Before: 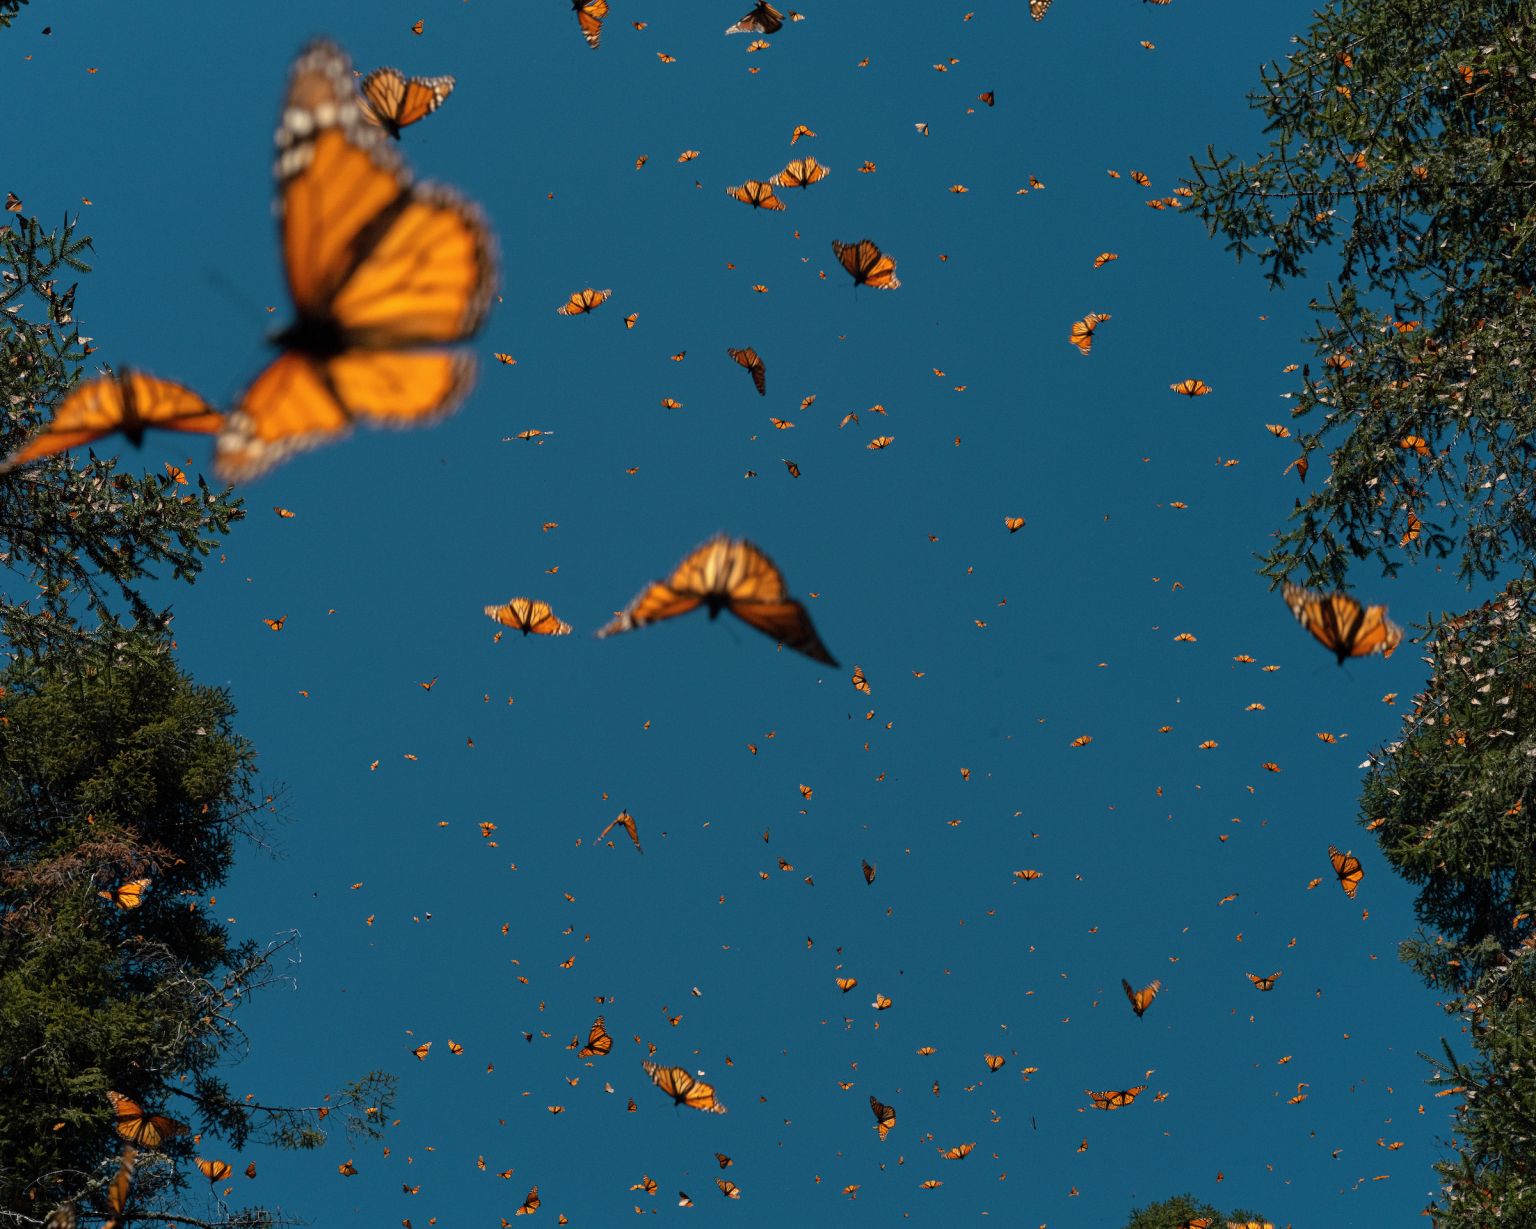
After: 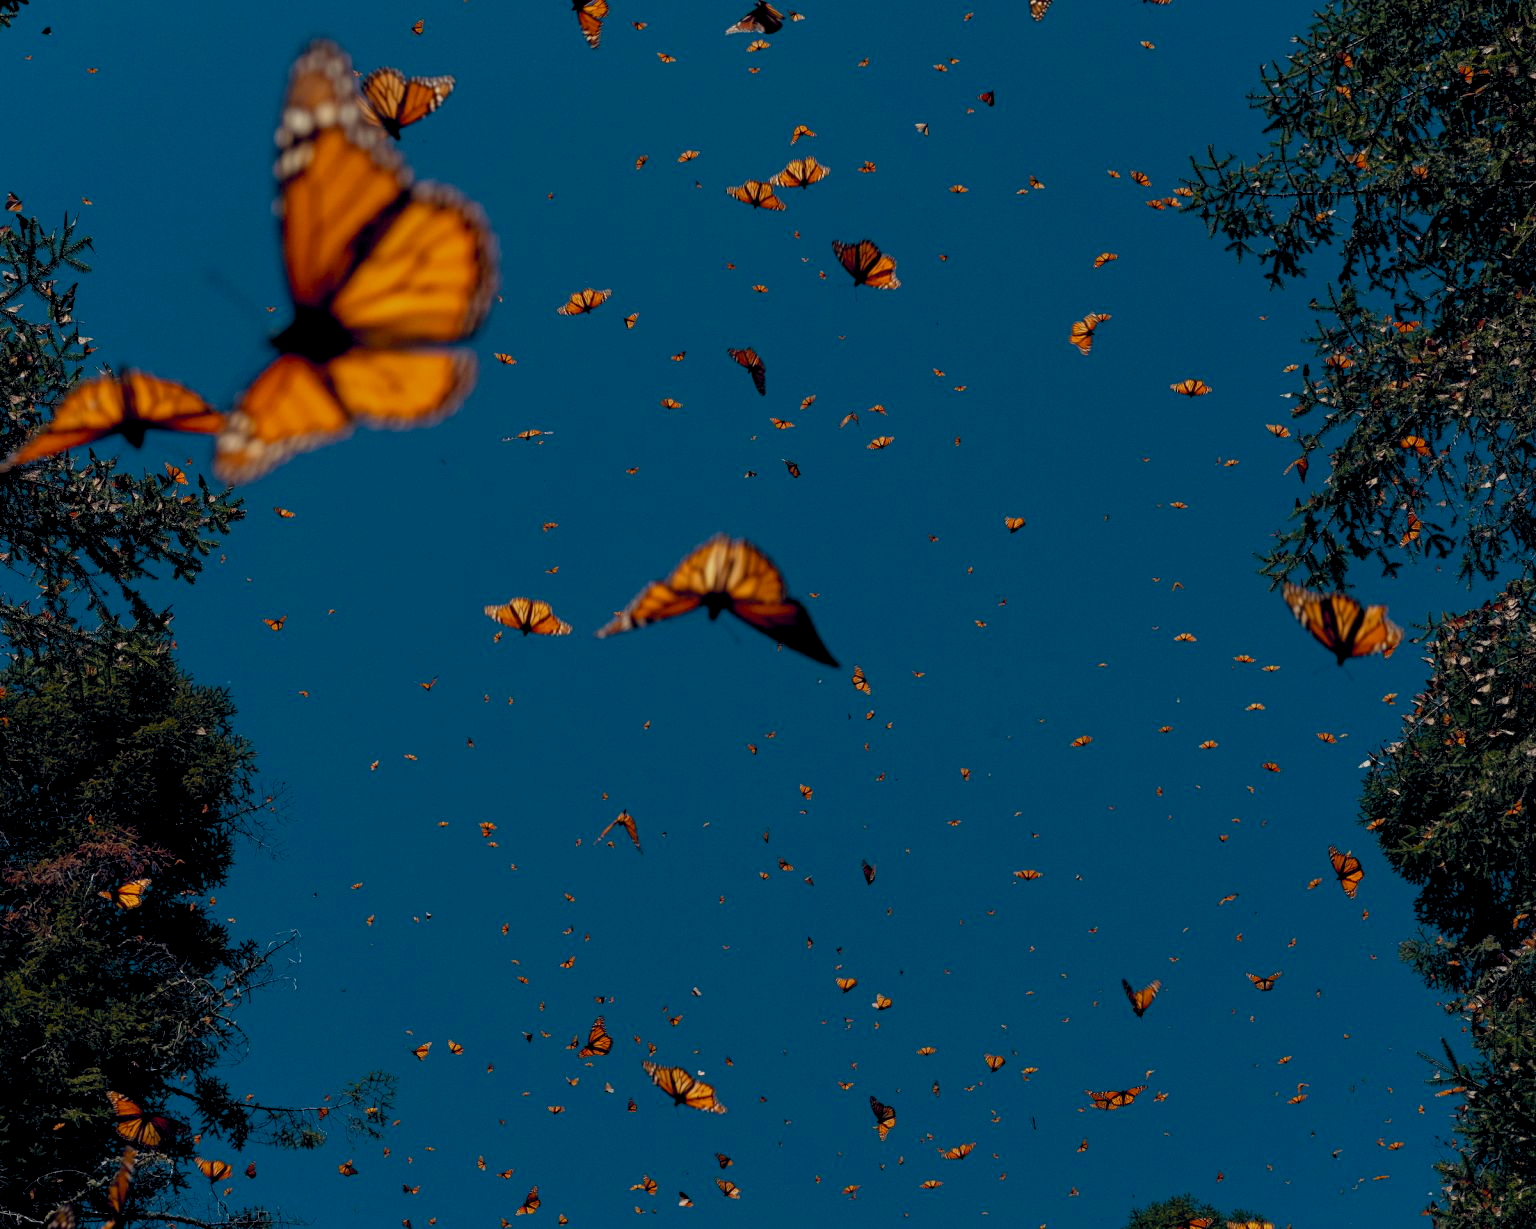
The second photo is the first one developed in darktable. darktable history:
exposure: black level correction 0.011, exposure -0.472 EV, compensate exposure bias true, compensate highlight preservation false
color balance rgb: shadows lift › chroma 2.023%, shadows lift › hue 49.56°, global offset › chroma 0.129%, global offset › hue 253.75°, perceptual saturation grading › global saturation 20%, perceptual saturation grading › highlights -25.626%, perceptual saturation grading › shadows 23.988%, global vibrance 3.603%
